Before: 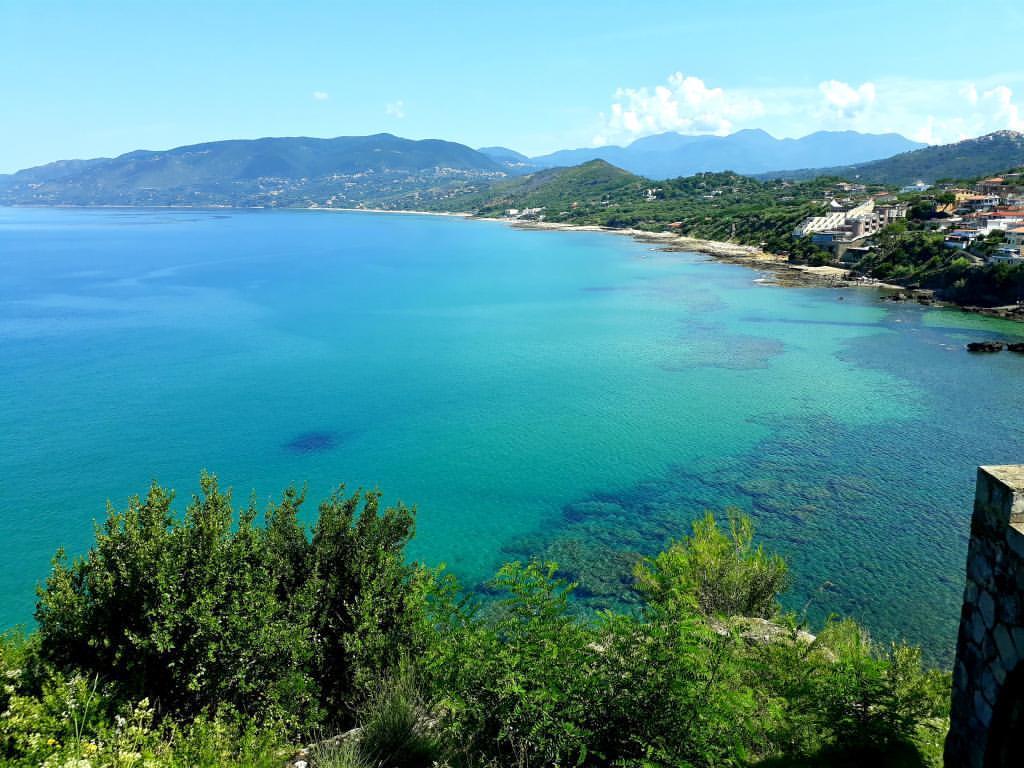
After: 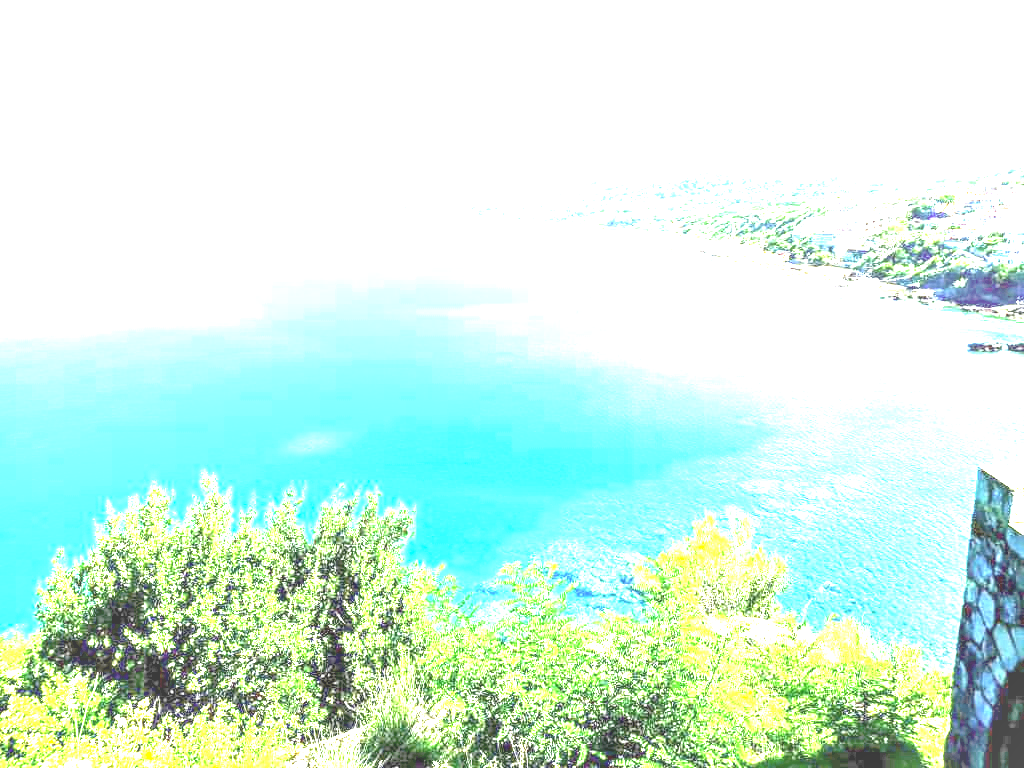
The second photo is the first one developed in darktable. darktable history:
exposure: black level correction 0, exposure 4 EV, compensate exposure bias true, compensate highlight preservation false
local contrast: on, module defaults
